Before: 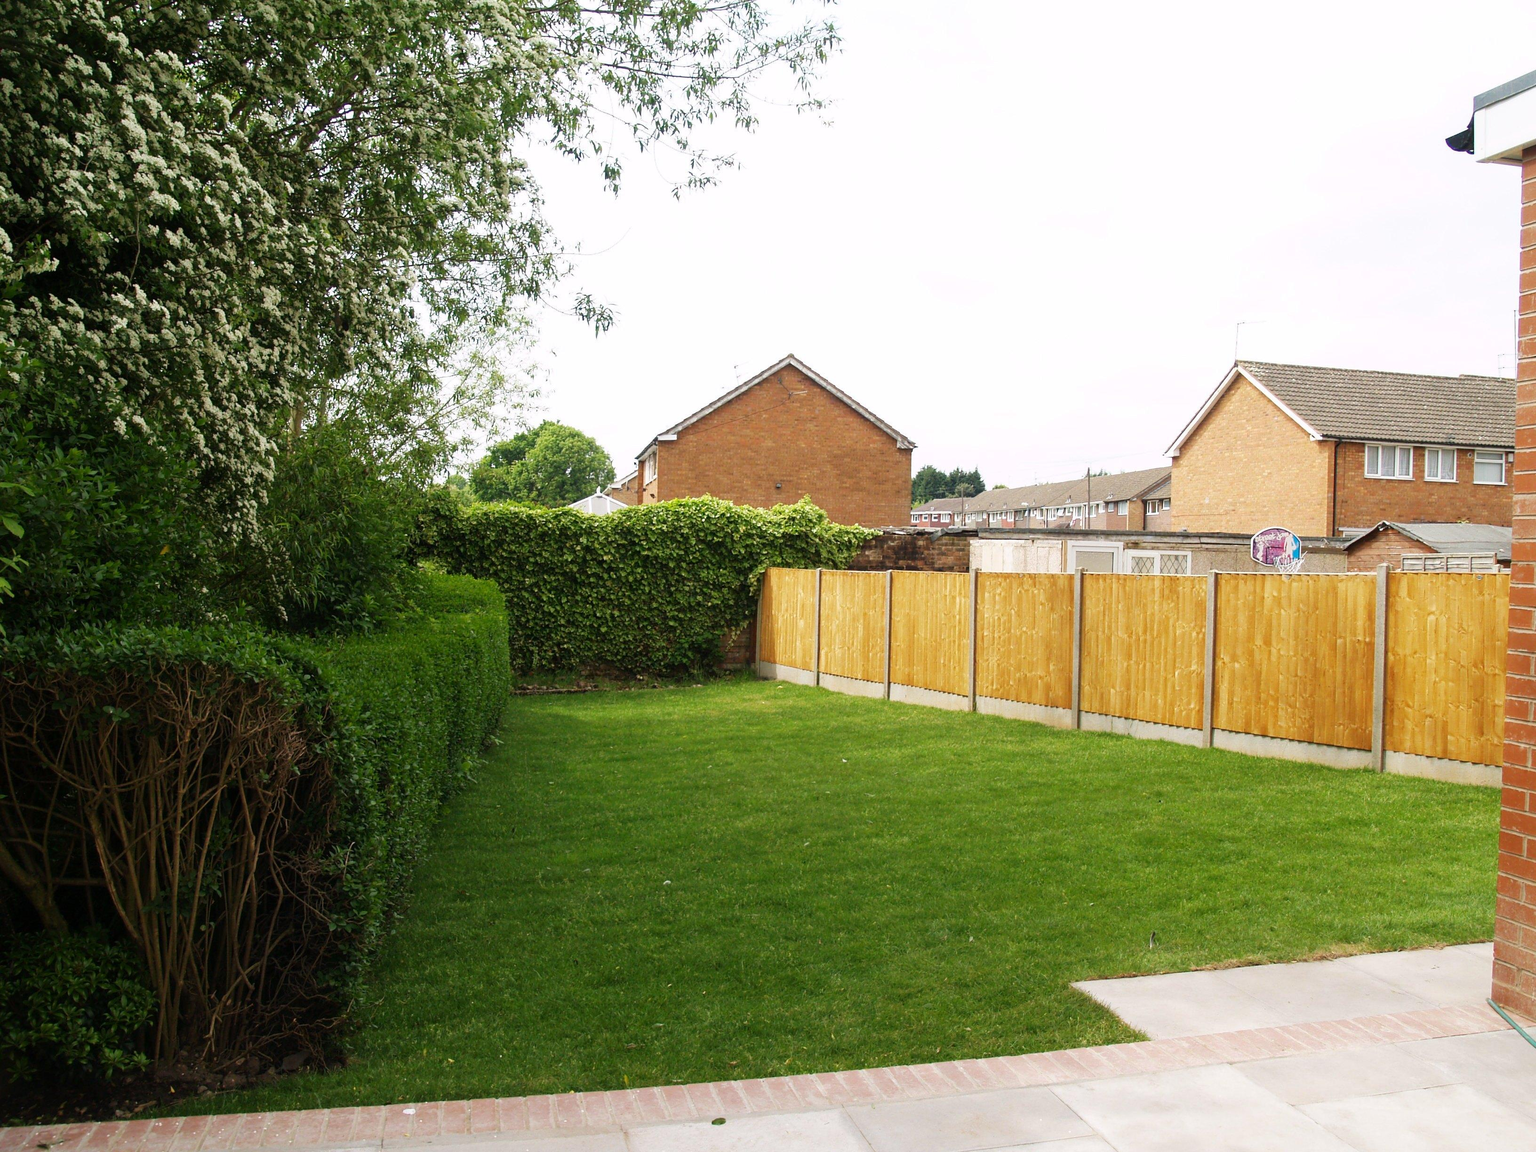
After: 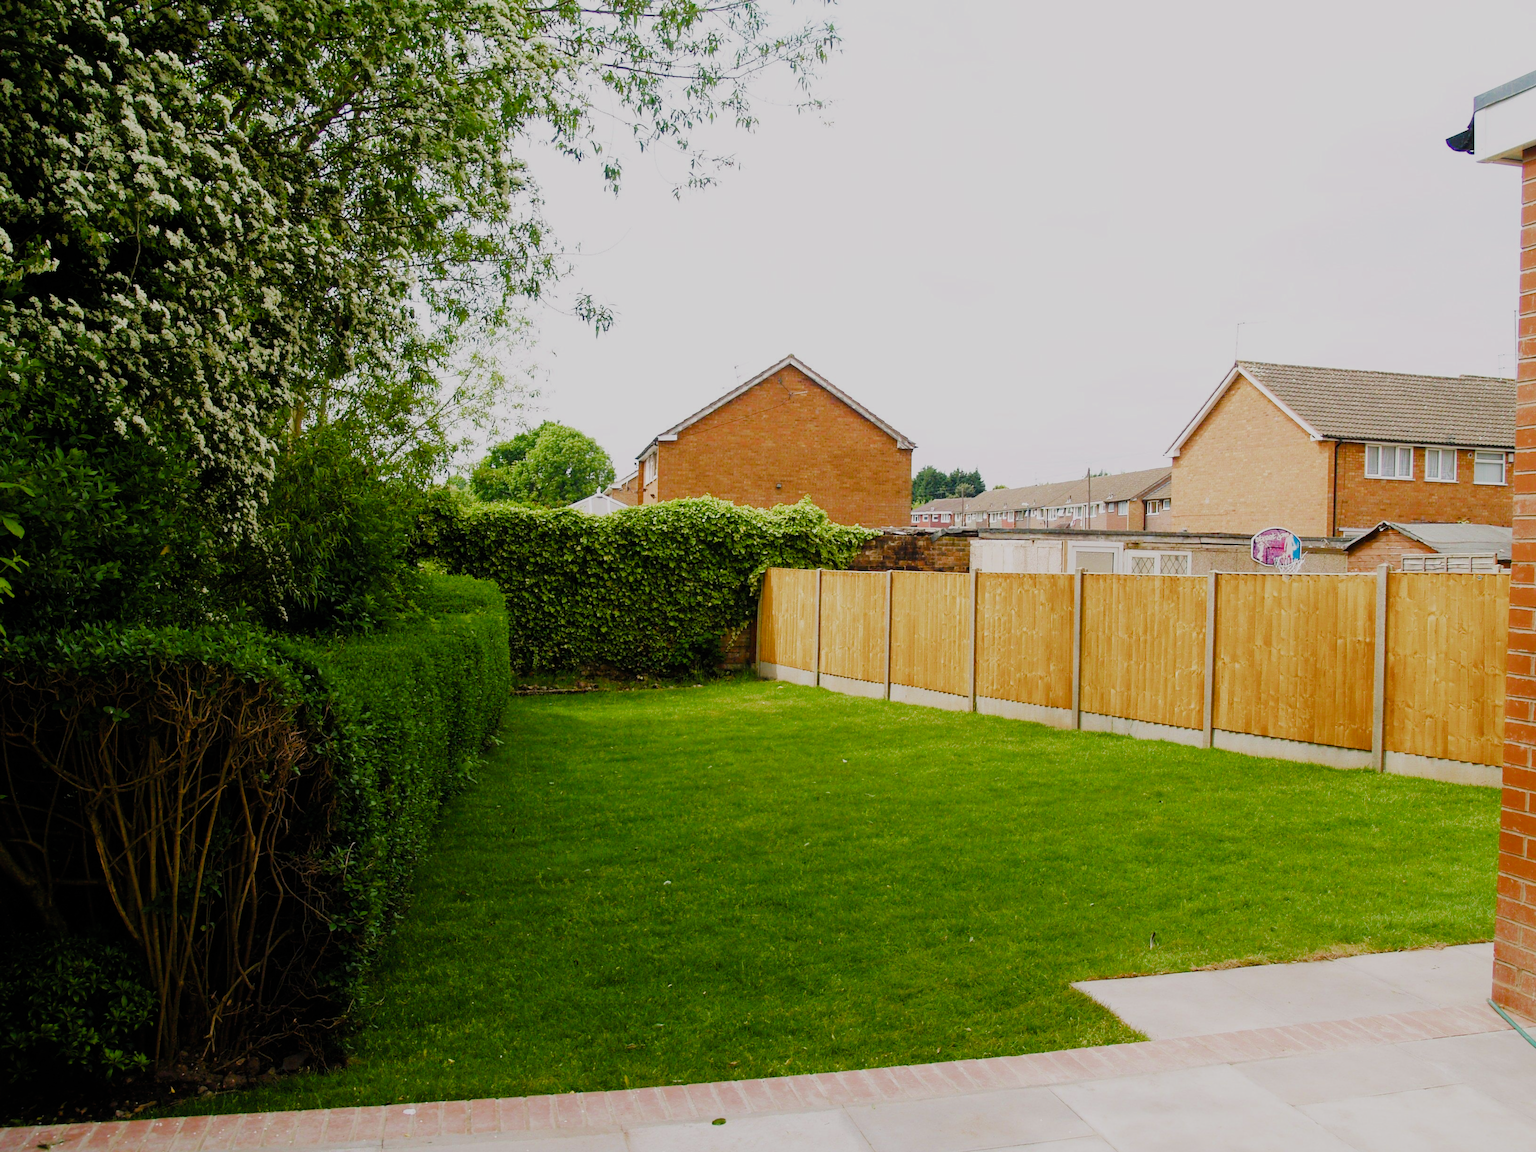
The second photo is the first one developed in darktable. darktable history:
exposure: exposure -0.046 EV, compensate exposure bias true, compensate highlight preservation false
color calibration: illuminant same as pipeline (D50), adaptation XYZ, x 0.346, y 0.358, temperature 5021.54 K
color balance rgb: highlights gain › chroma 0.195%, highlights gain › hue 331.25°, linear chroma grading › global chroma 15.373%, perceptual saturation grading › global saturation 20%, perceptual saturation grading › highlights -25.805%, perceptual saturation grading › shadows 49.838%
filmic rgb: black relative exposure -7.65 EV, white relative exposure 4.56 EV, hardness 3.61, add noise in highlights 0, preserve chrominance max RGB, color science v3 (2019), use custom middle-gray values true, iterations of high-quality reconstruction 0, contrast in highlights soft
